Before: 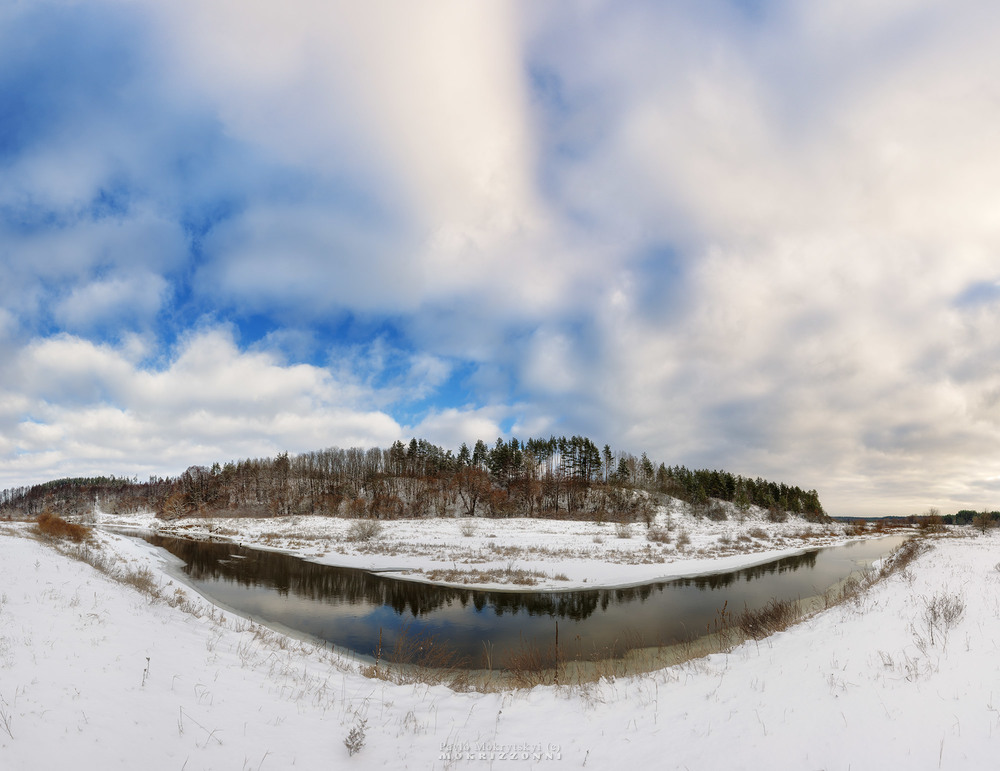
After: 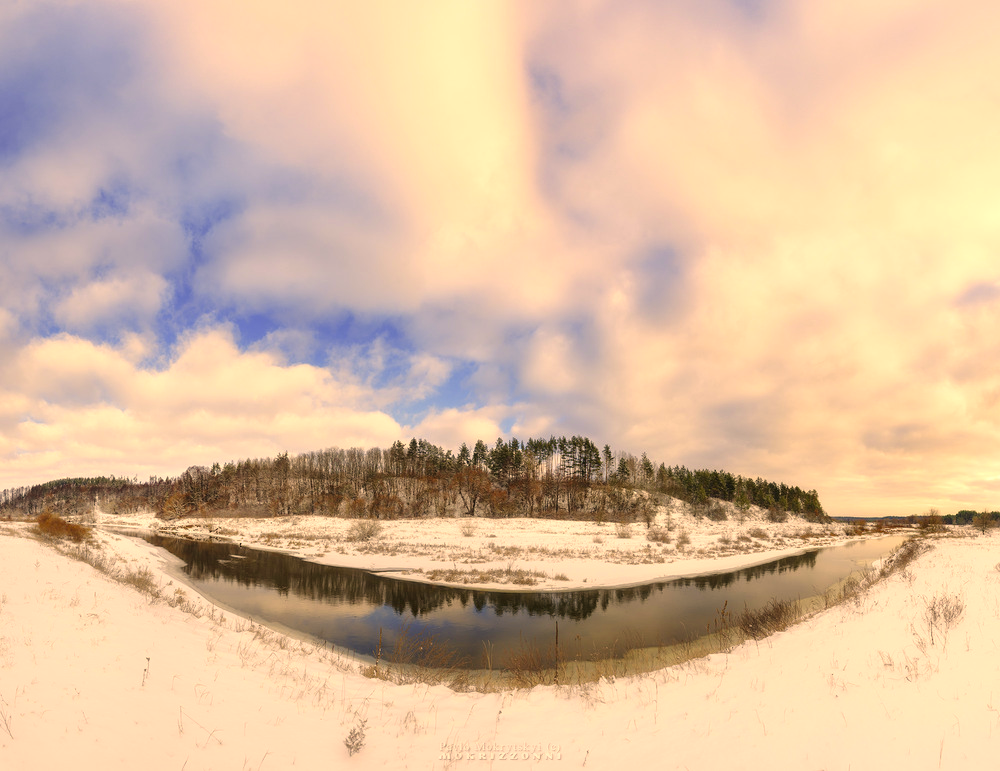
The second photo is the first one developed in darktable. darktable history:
exposure: black level correction -0.002, exposure 0.54 EV, compensate highlight preservation false
color balance rgb: contrast -10%
color correction: highlights a* 15, highlights b* 31.55
